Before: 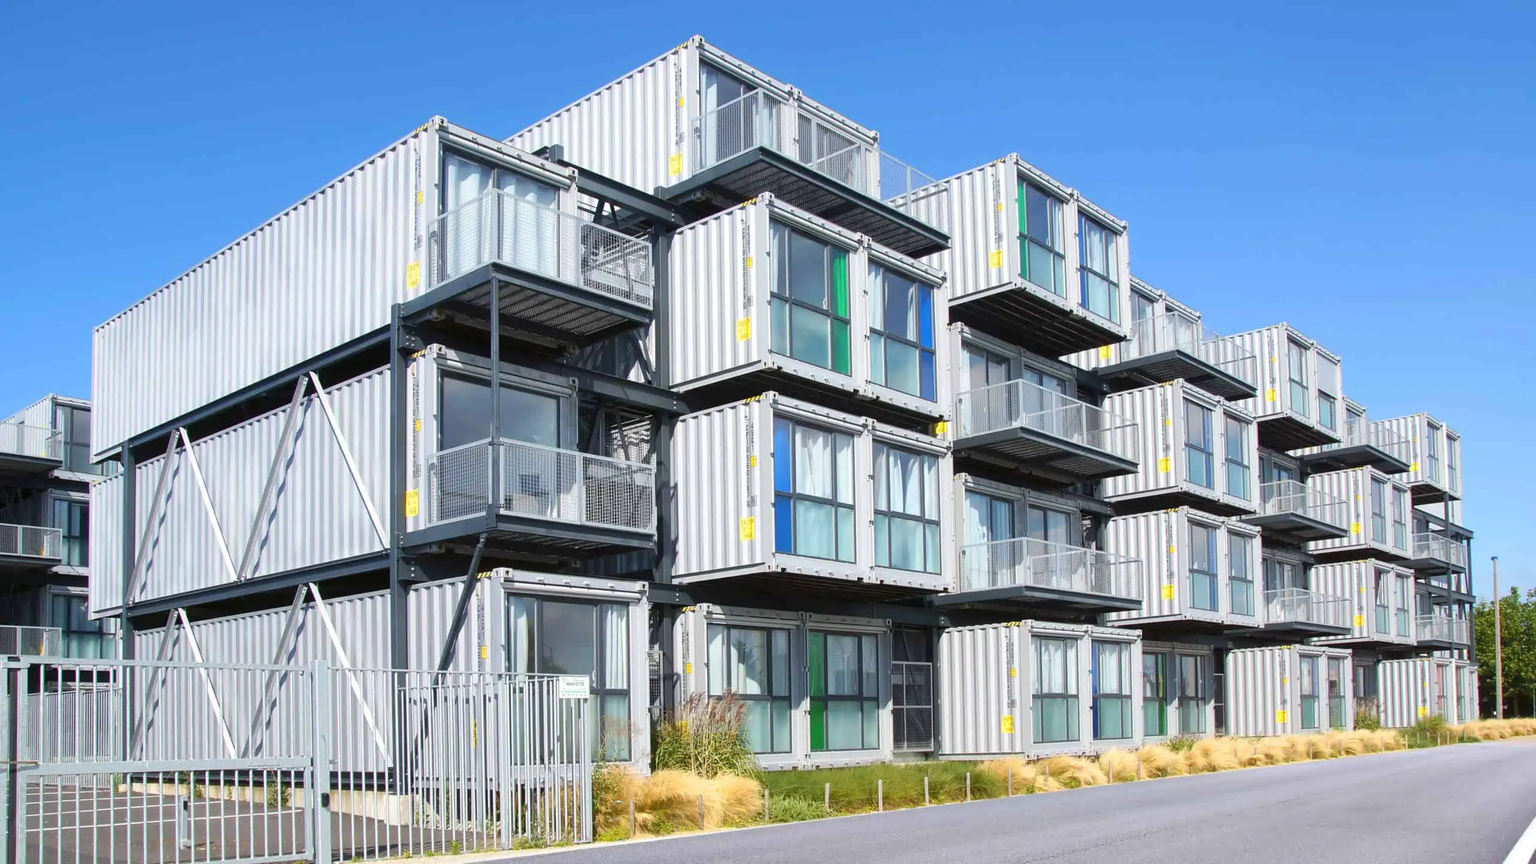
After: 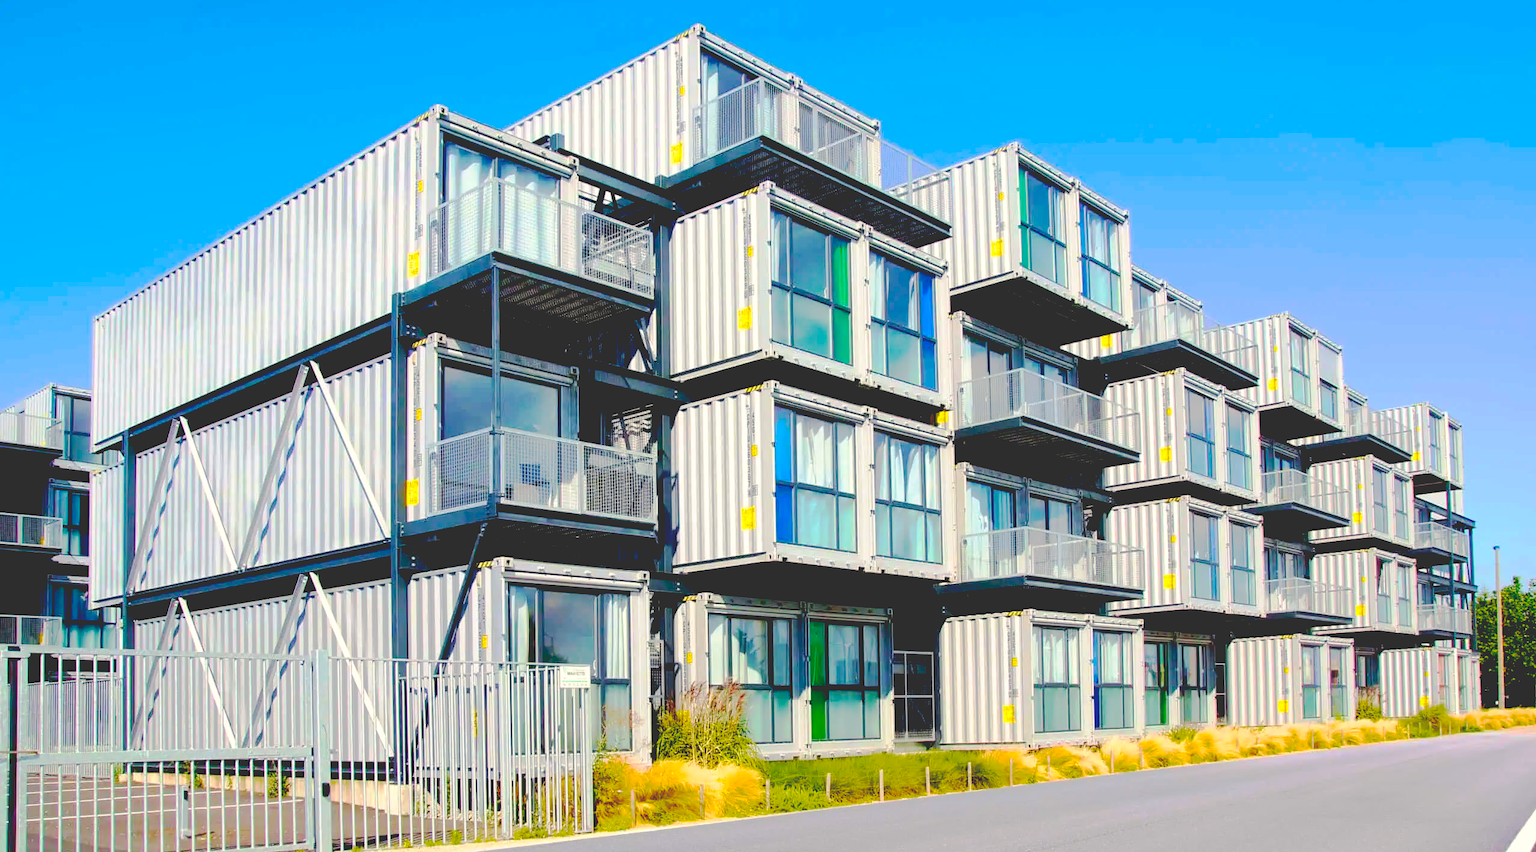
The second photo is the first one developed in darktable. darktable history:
velvia: on, module defaults
base curve: curves: ch0 [(0.065, 0.026) (0.236, 0.358) (0.53, 0.546) (0.777, 0.841) (0.924, 0.992)], preserve colors none
crop: top 1.371%, right 0.105%
color balance rgb: highlights gain › chroma 2.991%, highlights gain › hue 77.54°, linear chroma grading › global chroma 14.98%, perceptual saturation grading › global saturation 30.024%, global vibrance 9.457%
